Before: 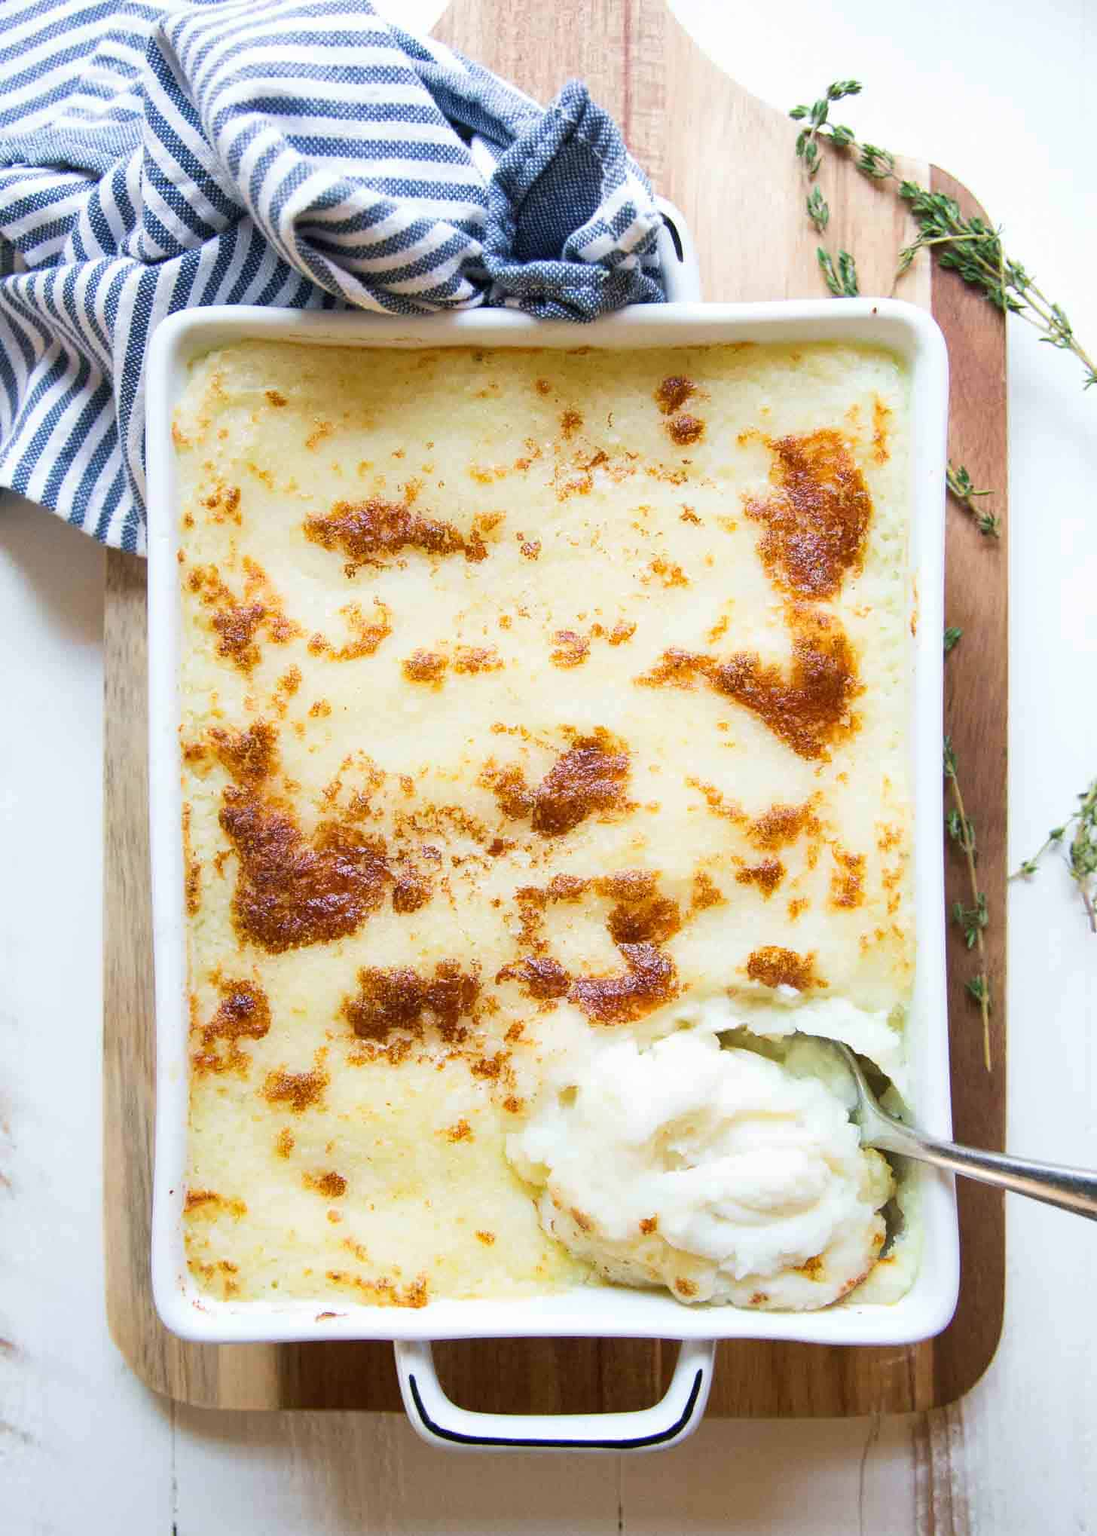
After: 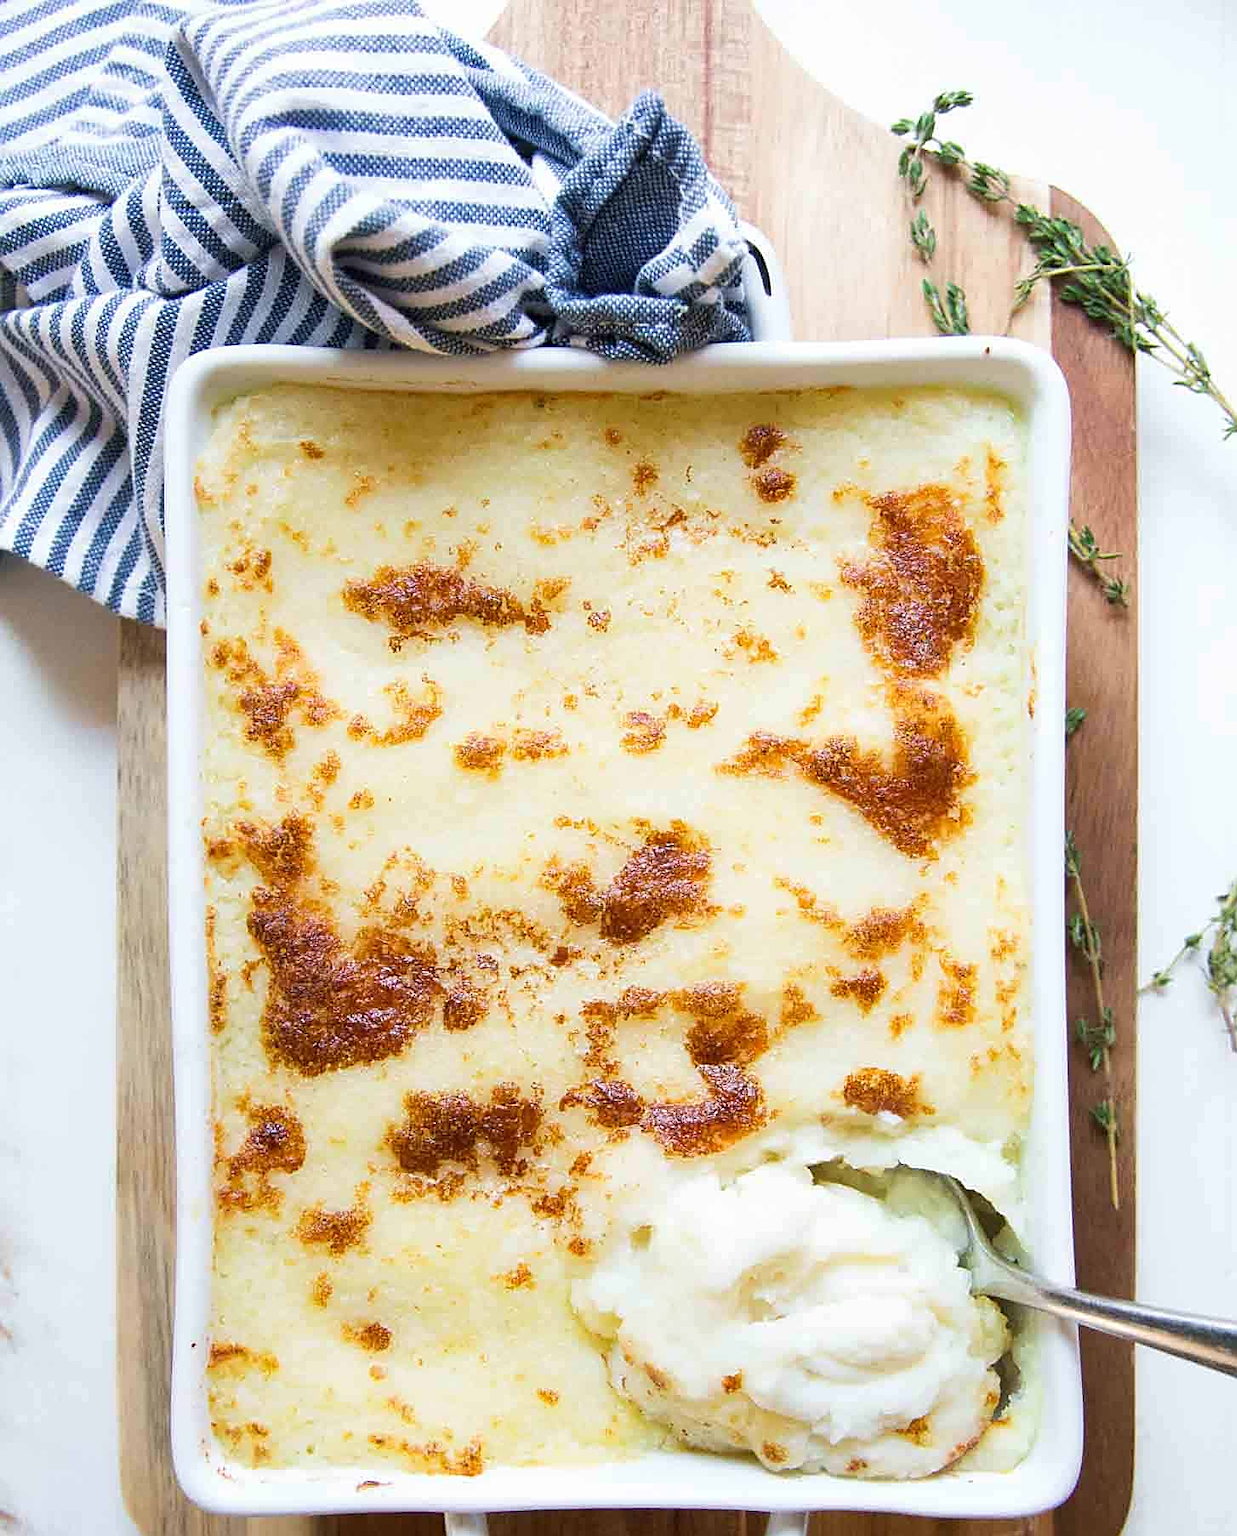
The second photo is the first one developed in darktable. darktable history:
sharpen: on, module defaults
crop and rotate: top 0%, bottom 11.379%
